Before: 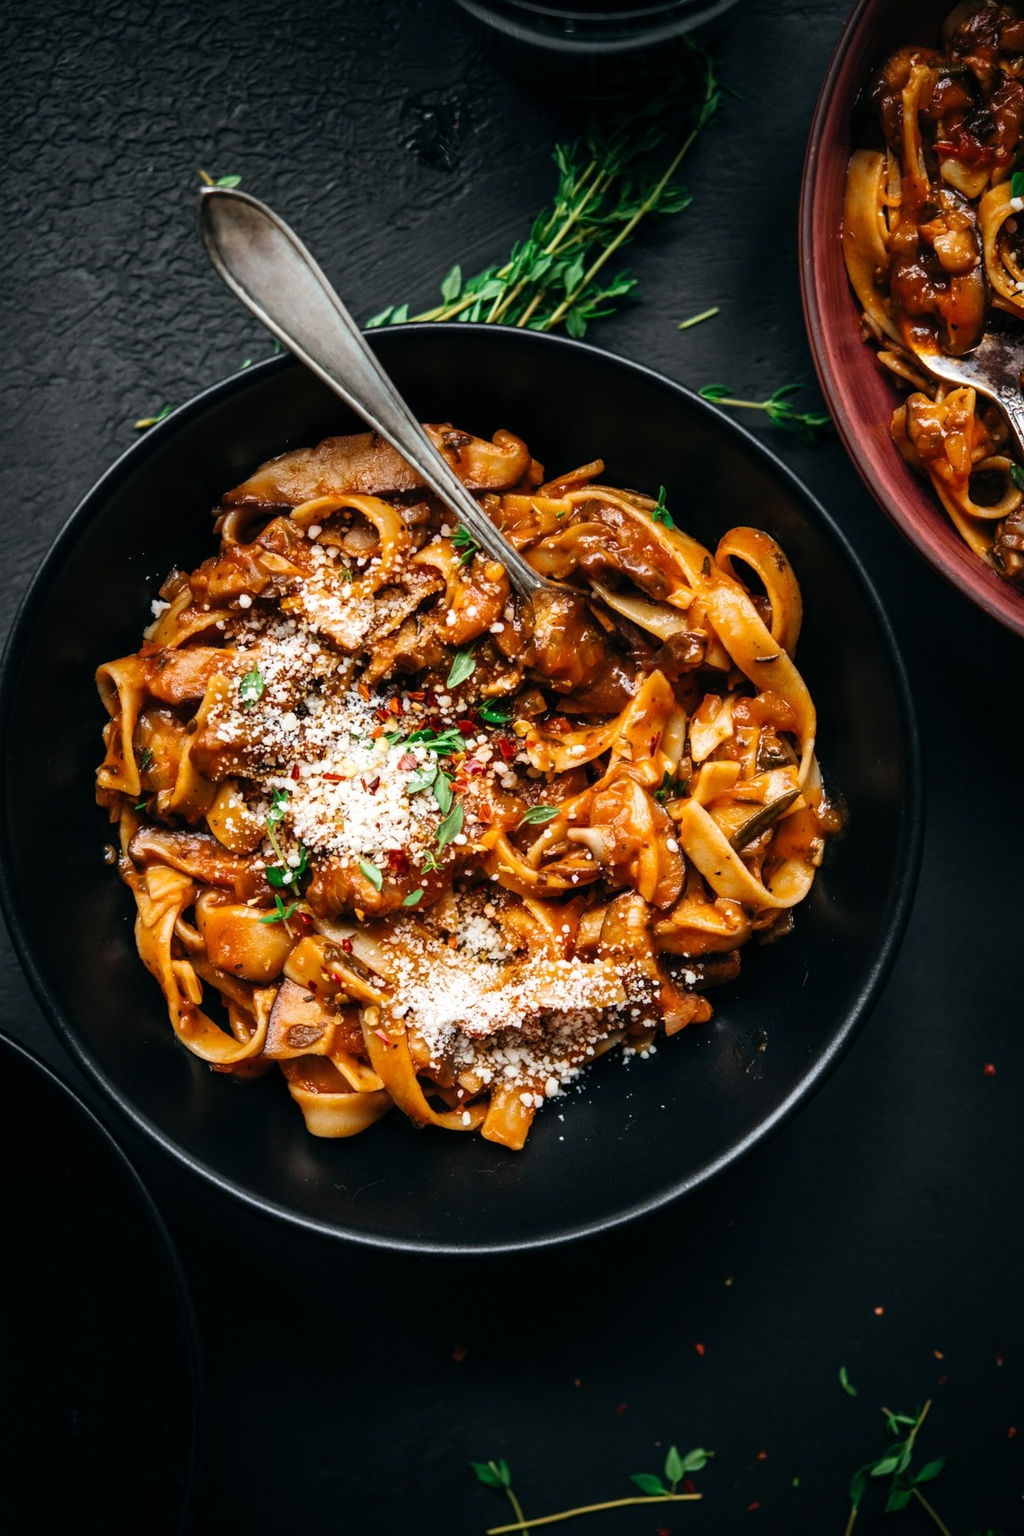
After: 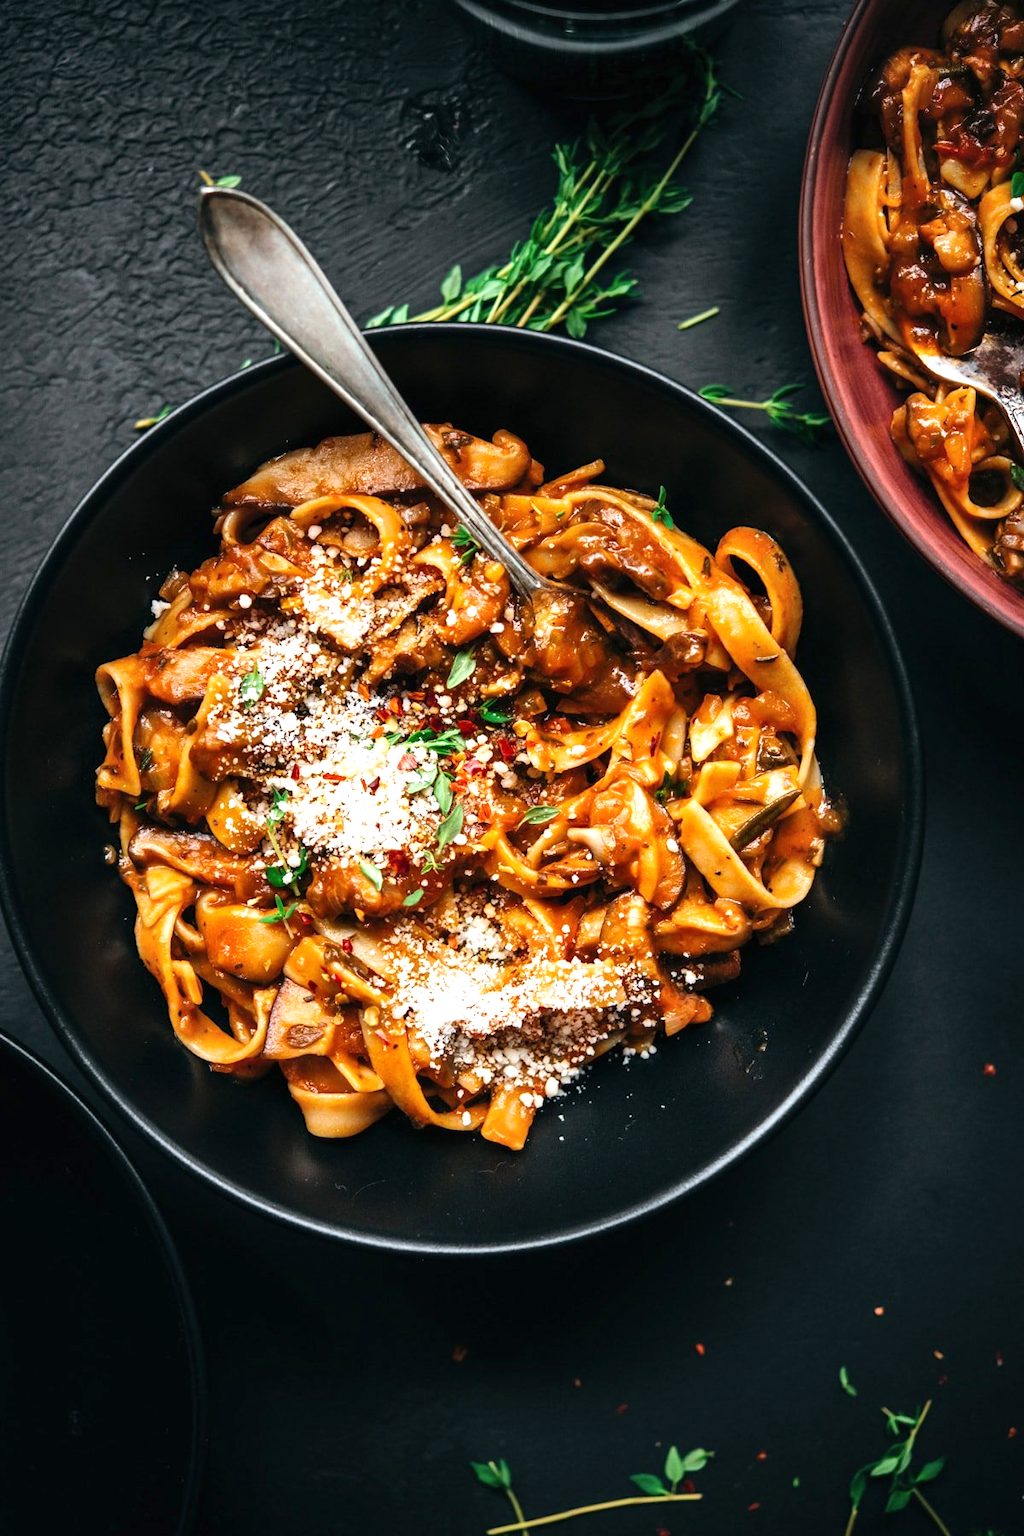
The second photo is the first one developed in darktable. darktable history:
shadows and highlights: shadows 30.86, highlights 0, soften with gaussian
exposure: black level correction 0, exposure 0.5 EV, compensate exposure bias true, compensate highlight preservation false
